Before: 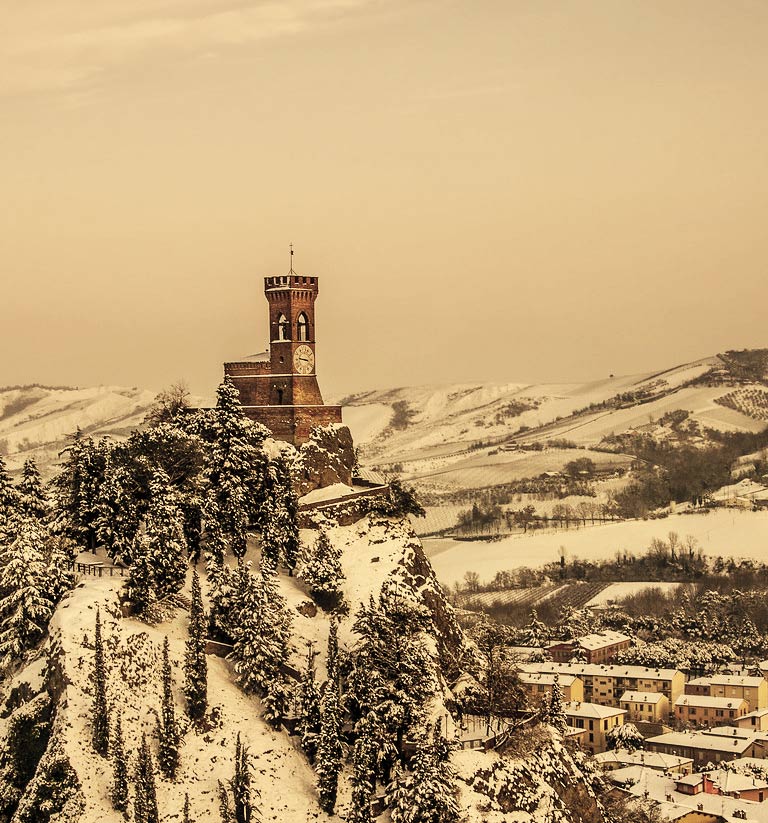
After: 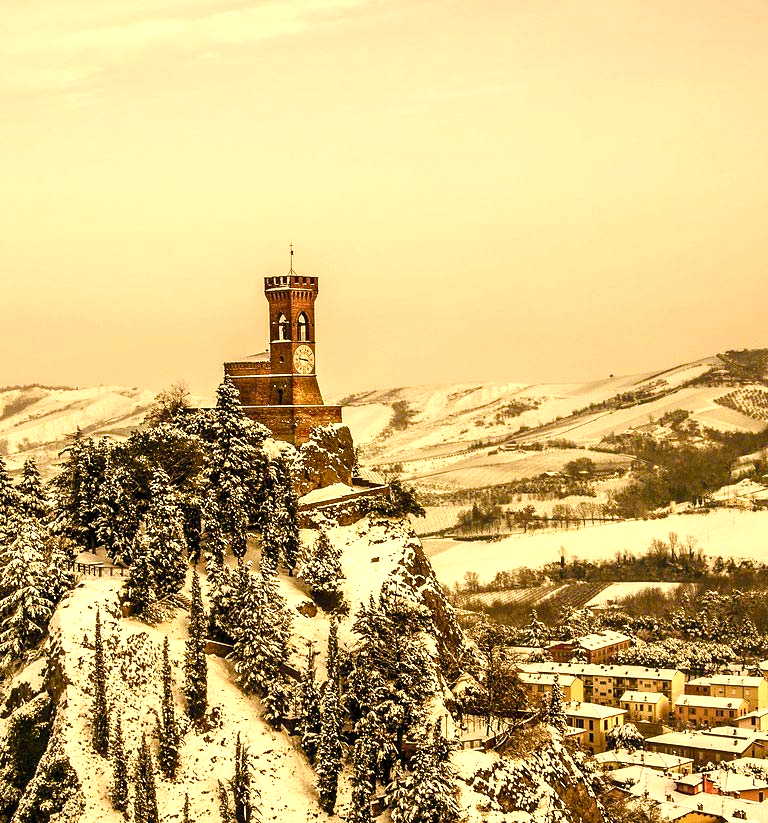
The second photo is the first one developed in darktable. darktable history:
color balance rgb: linear chroma grading › shadows -2.2%, linear chroma grading › highlights -15%, linear chroma grading › global chroma -10%, linear chroma grading › mid-tones -10%, perceptual saturation grading › global saturation 45%, perceptual saturation grading › highlights -50%, perceptual saturation grading › shadows 30%, perceptual brilliance grading › global brilliance 18%, global vibrance 45%
